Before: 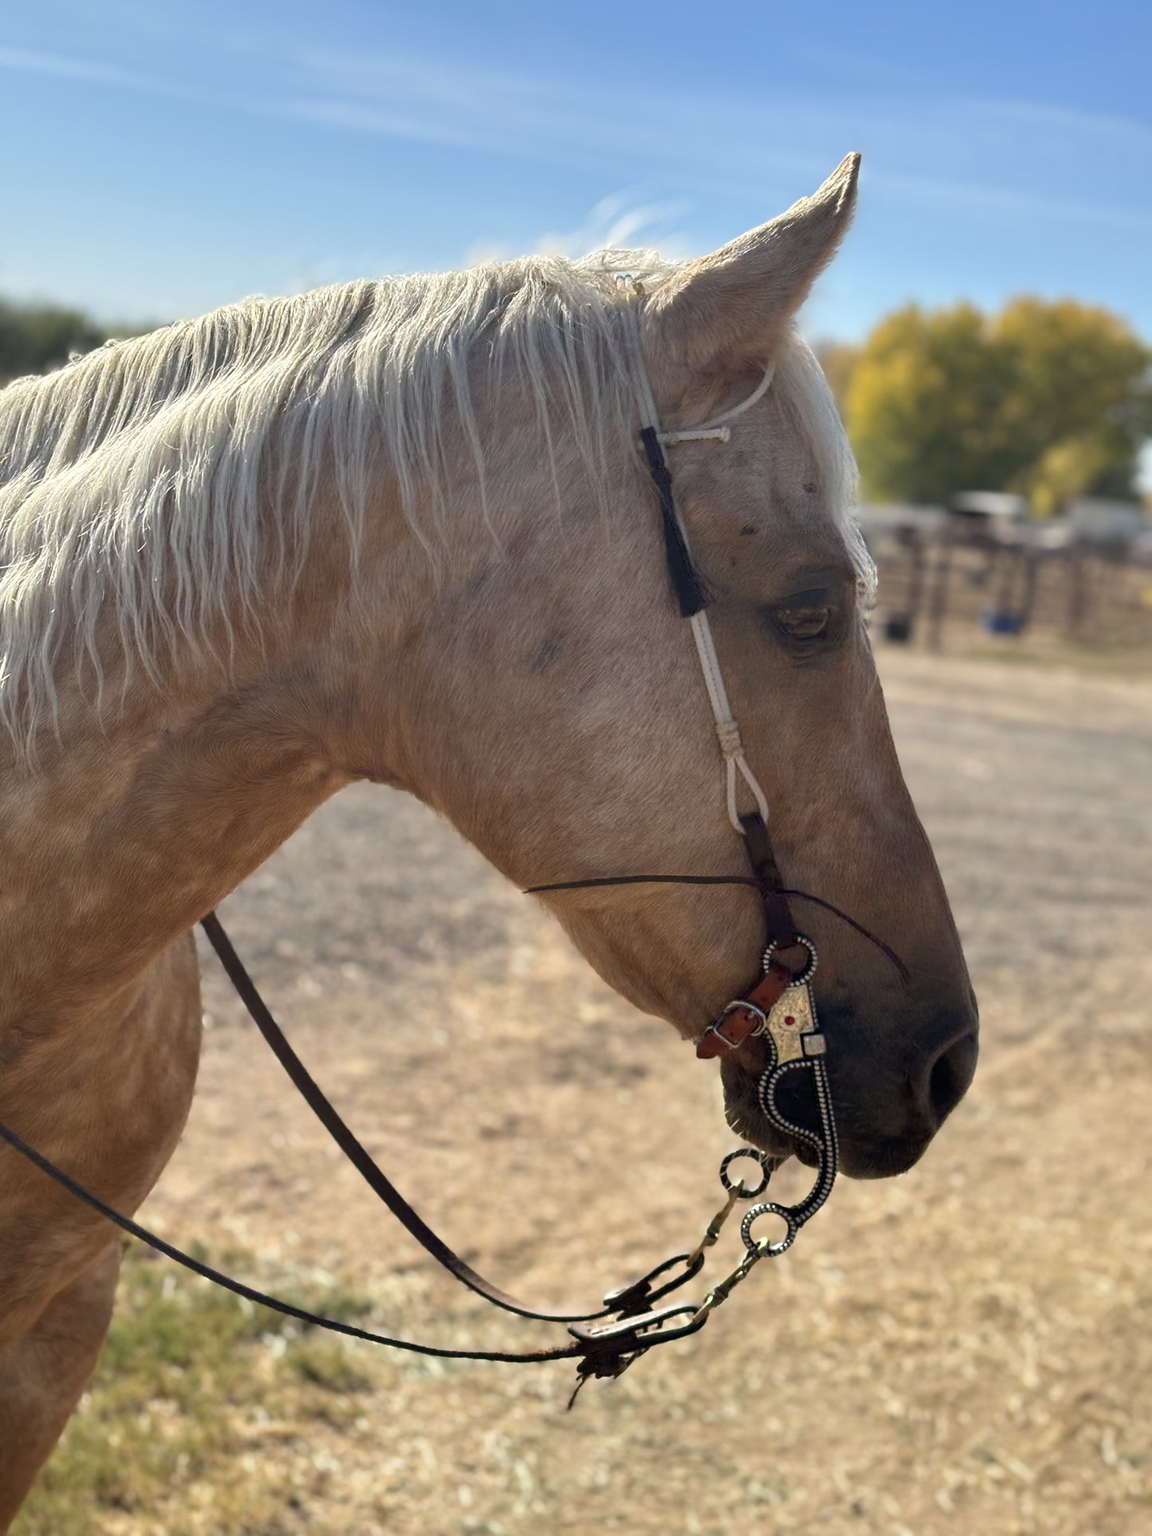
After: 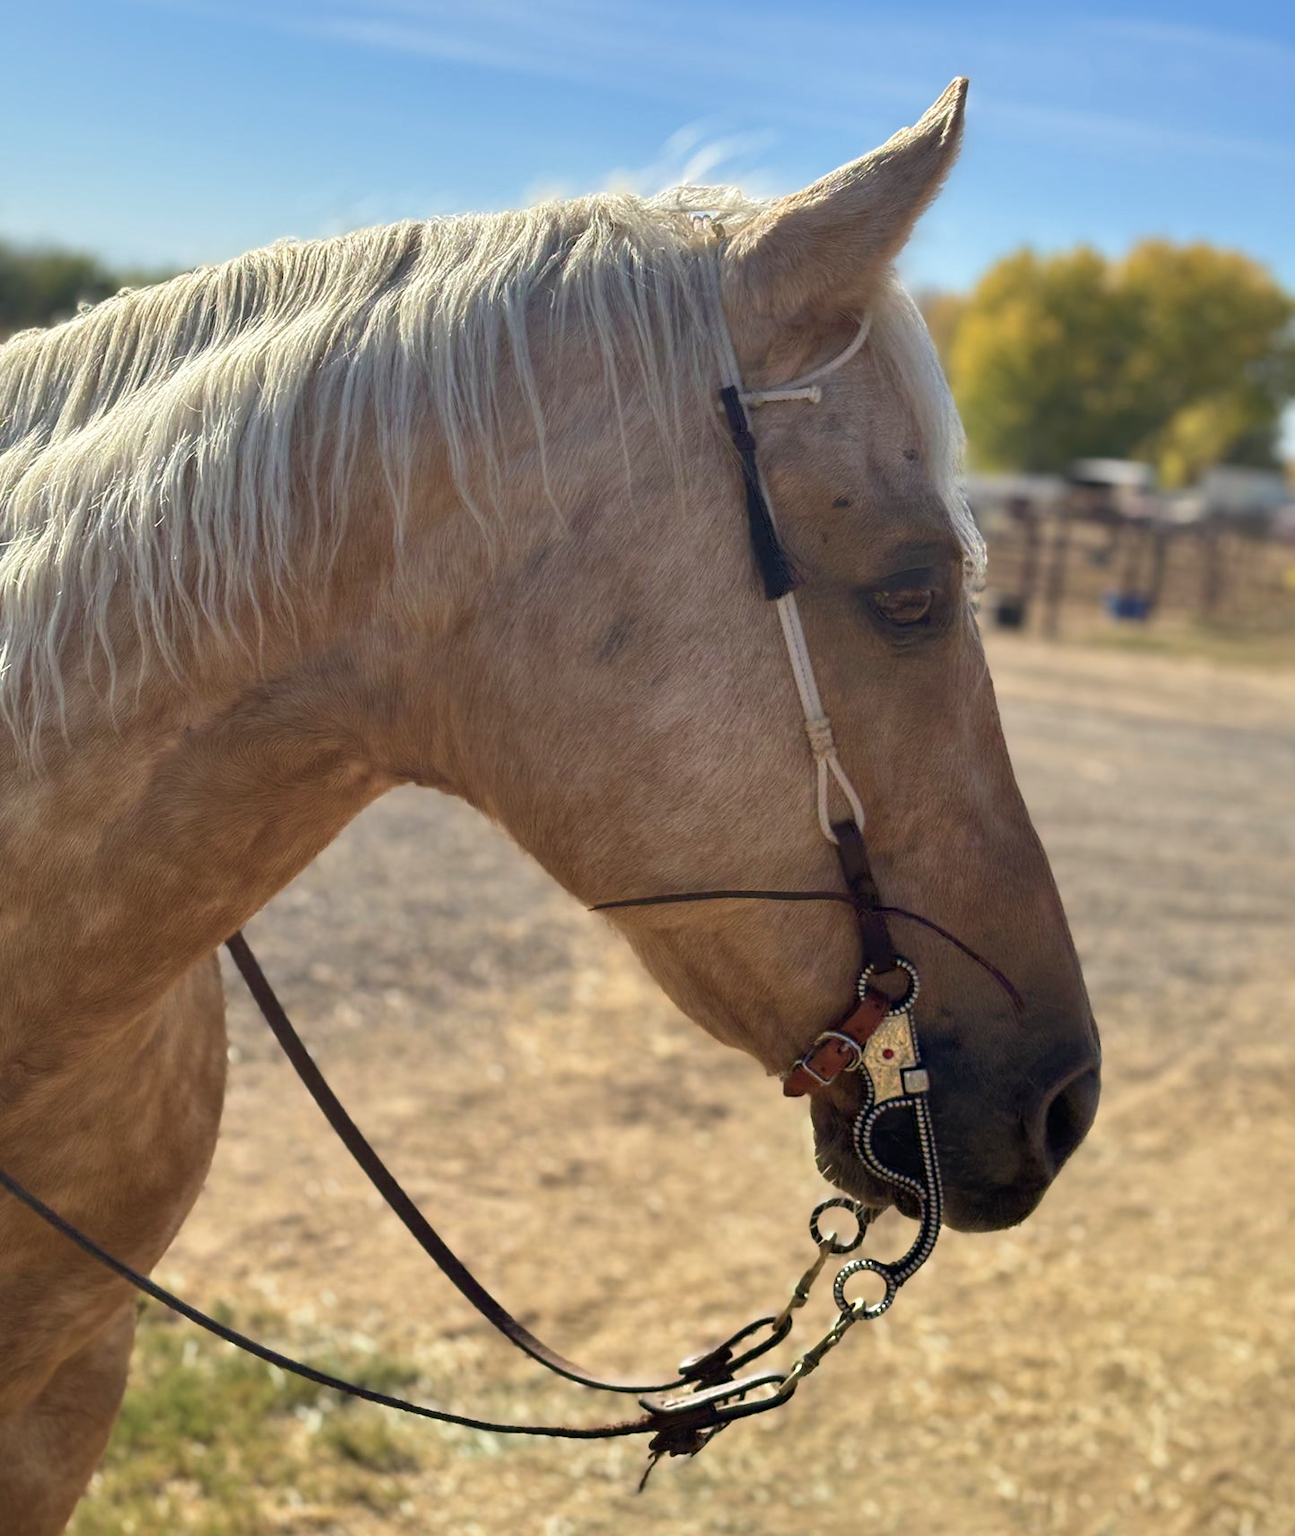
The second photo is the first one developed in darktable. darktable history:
shadows and highlights: shadows 25.89, highlights -23.39
crop and rotate: top 5.455%, bottom 5.607%
velvia: on, module defaults
